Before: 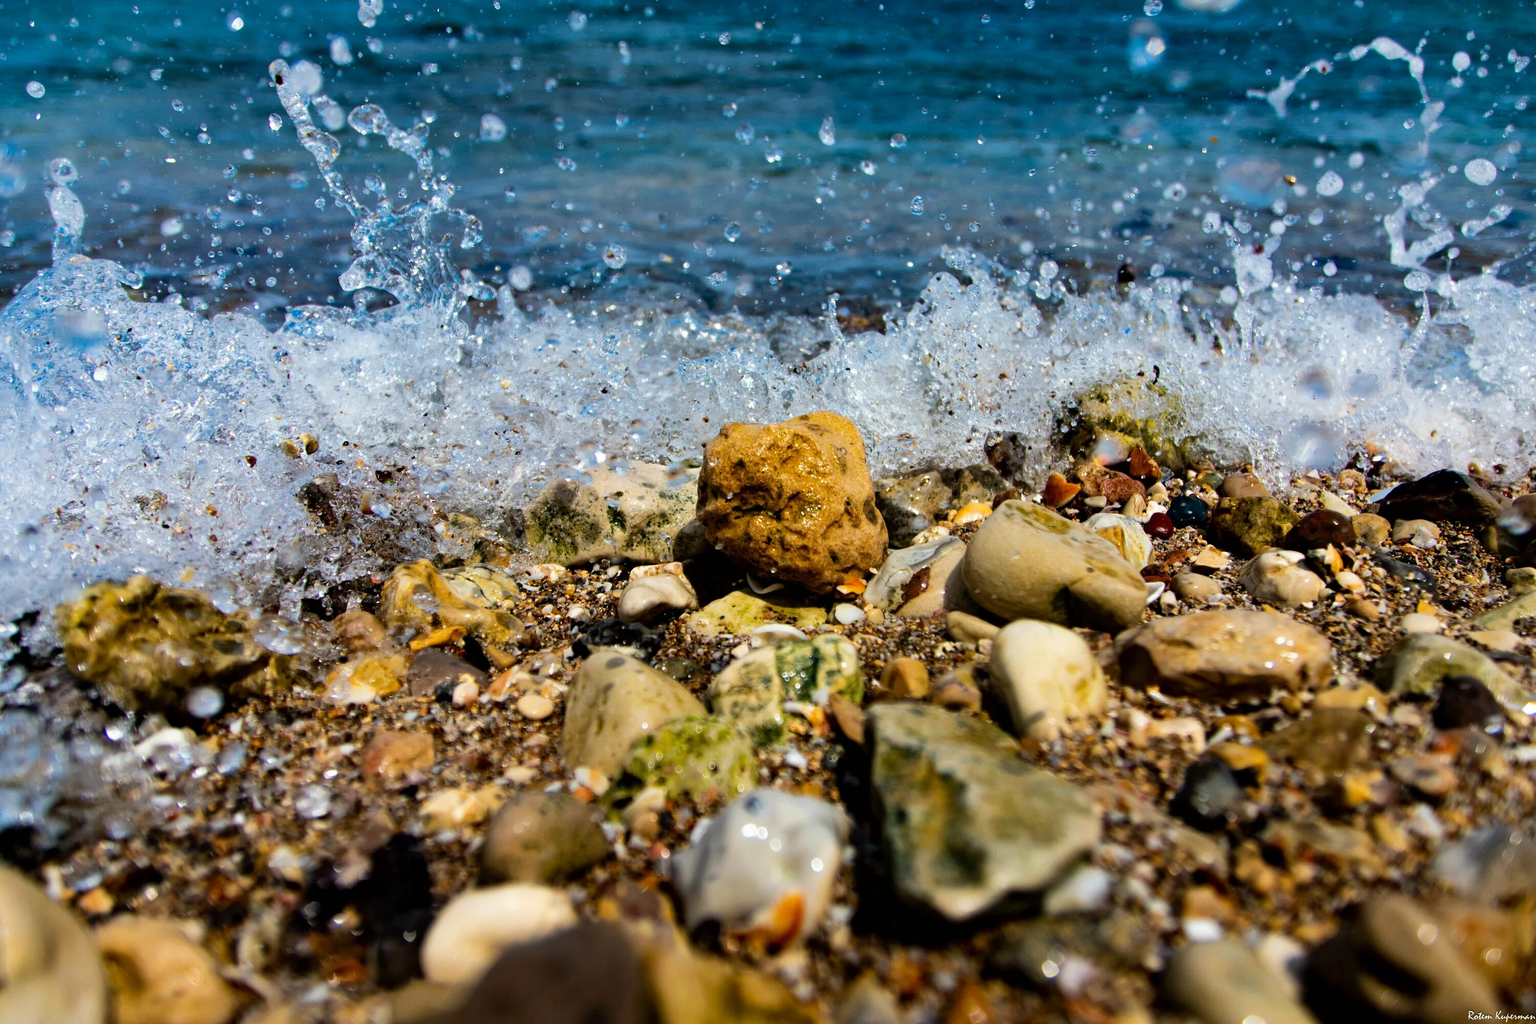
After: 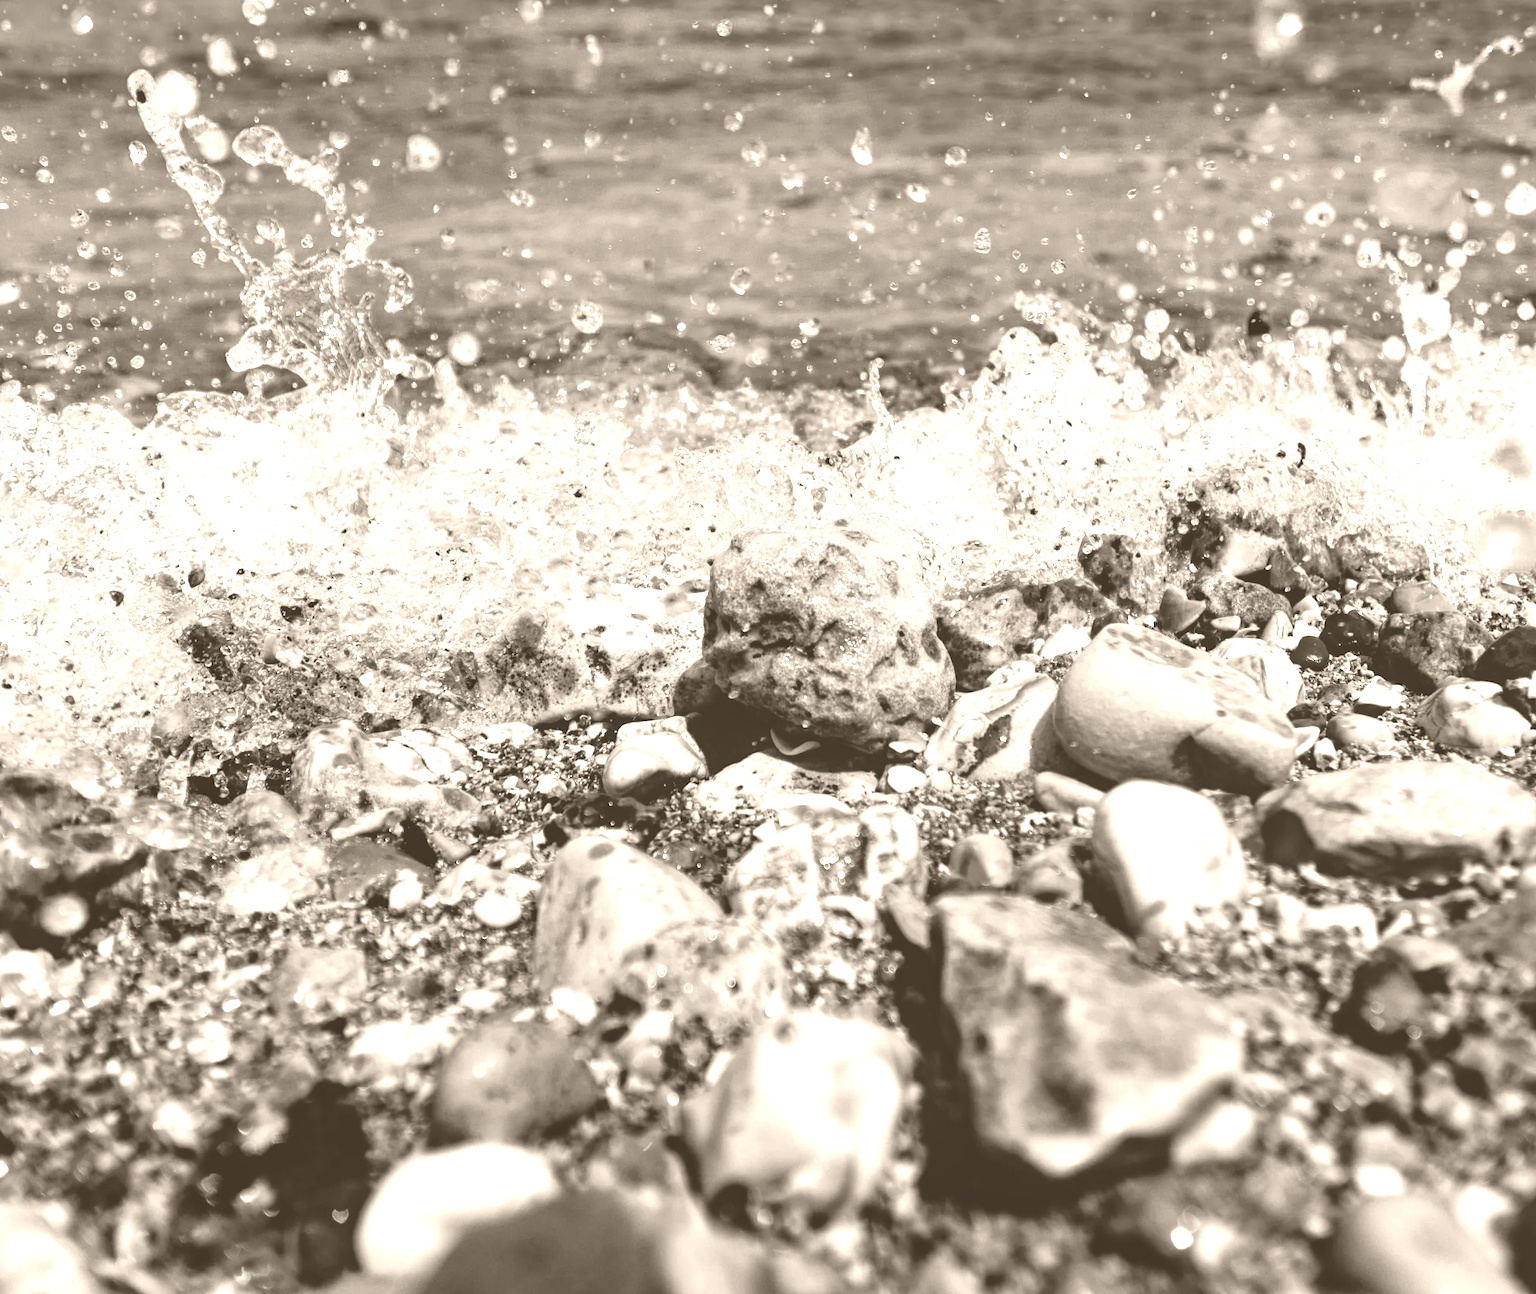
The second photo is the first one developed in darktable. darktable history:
rotate and perspective: rotation -1.42°, crop left 0.016, crop right 0.984, crop top 0.035, crop bottom 0.965
local contrast: shadows 94%
colorize: hue 34.49°, saturation 35.33%, source mix 100%, version 1
crop: left 9.88%, right 12.664%
